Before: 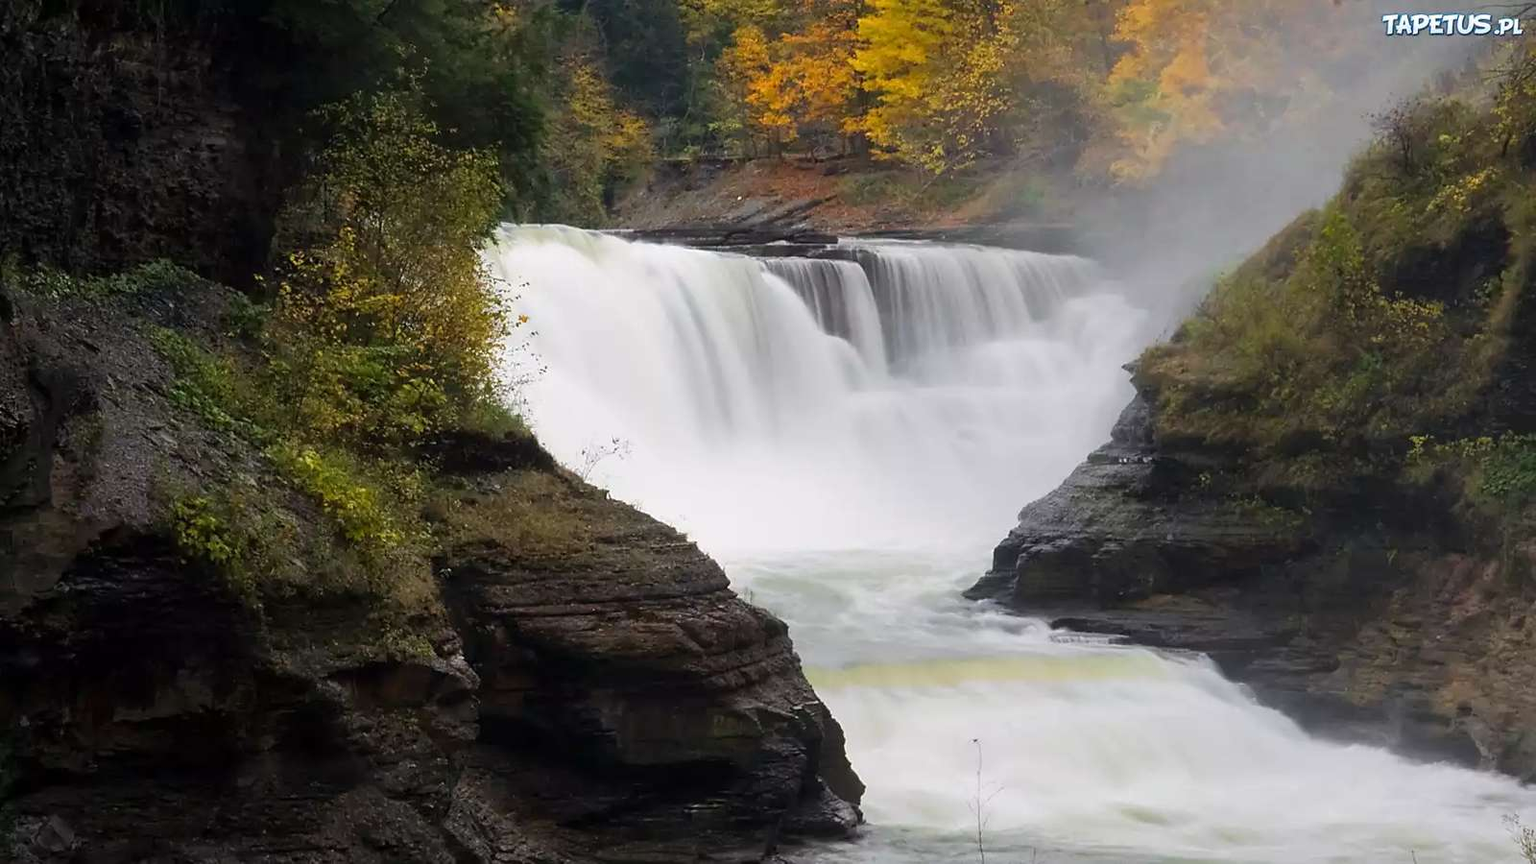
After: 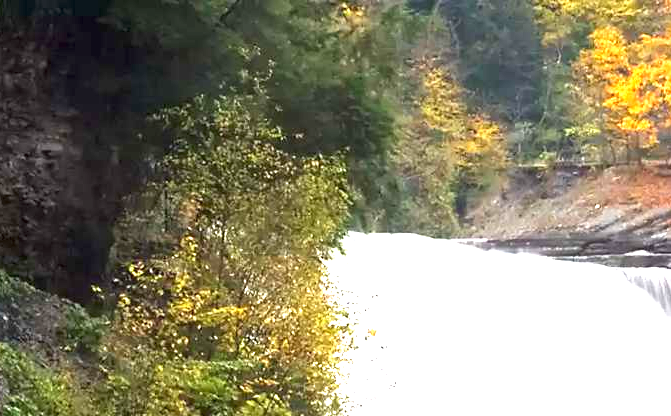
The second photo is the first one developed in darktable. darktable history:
crop and rotate: left 10.817%, top 0.062%, right 47.194%, bottom 53.626%
exposure: black level correction 0, exposure 1.975 EV, compensate exposure bias true, compensate highlight preservation false
